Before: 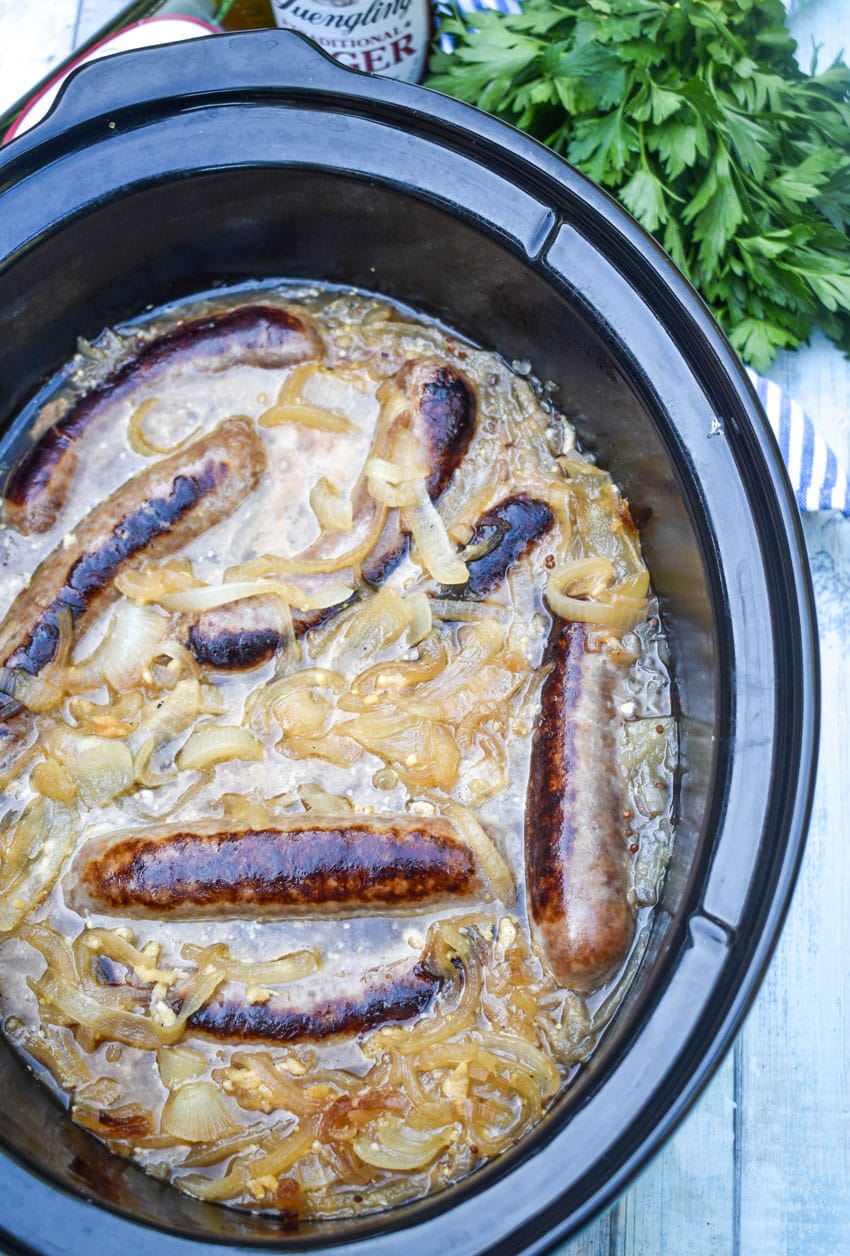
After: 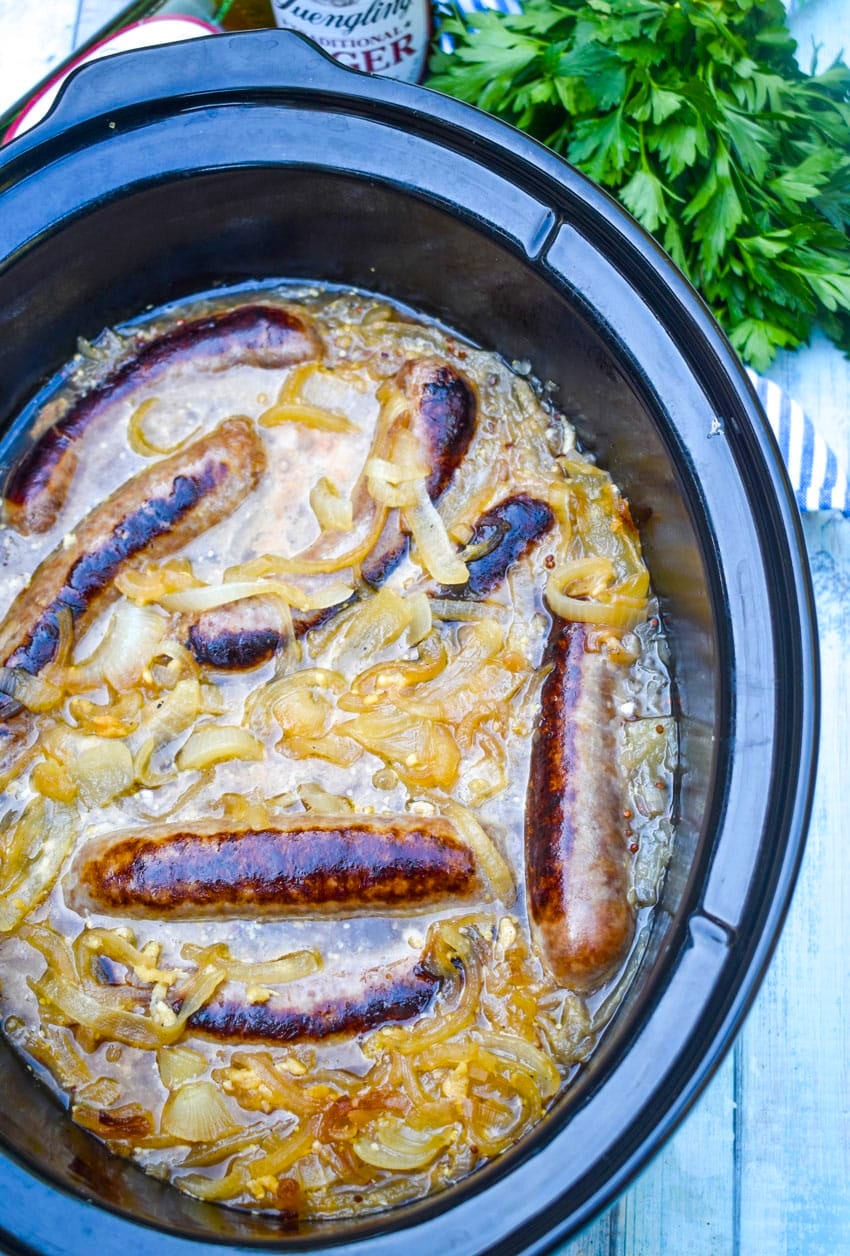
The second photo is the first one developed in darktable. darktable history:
color balance rgb: perceptual saturation grading › global saturation 40%, global vibrance 15%
